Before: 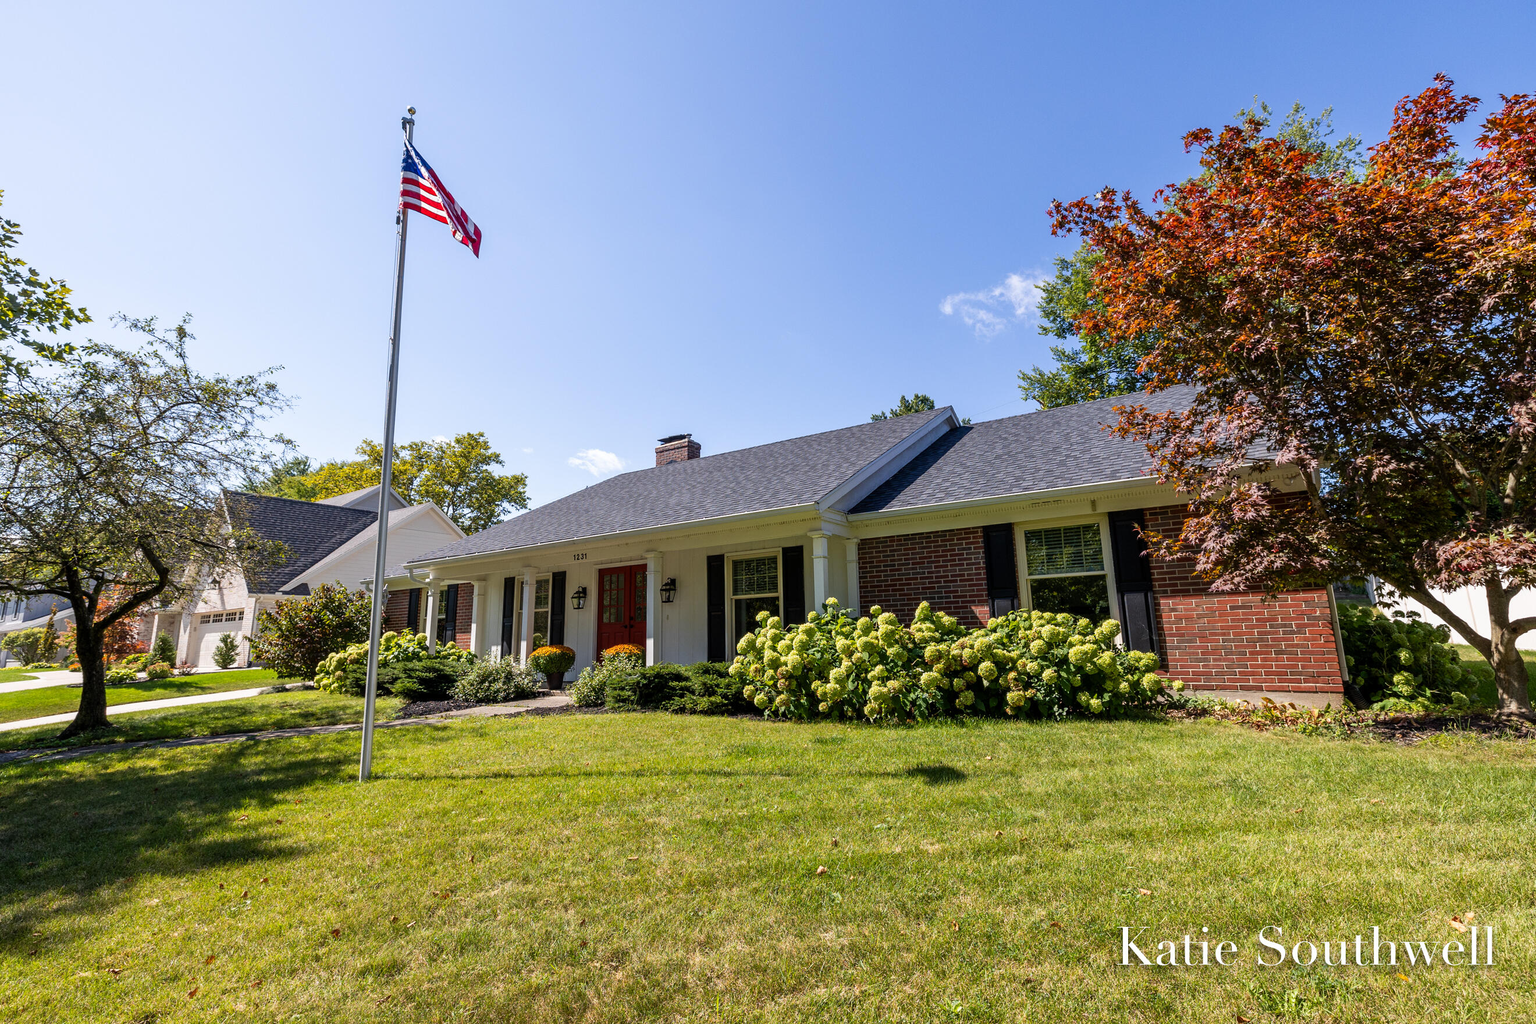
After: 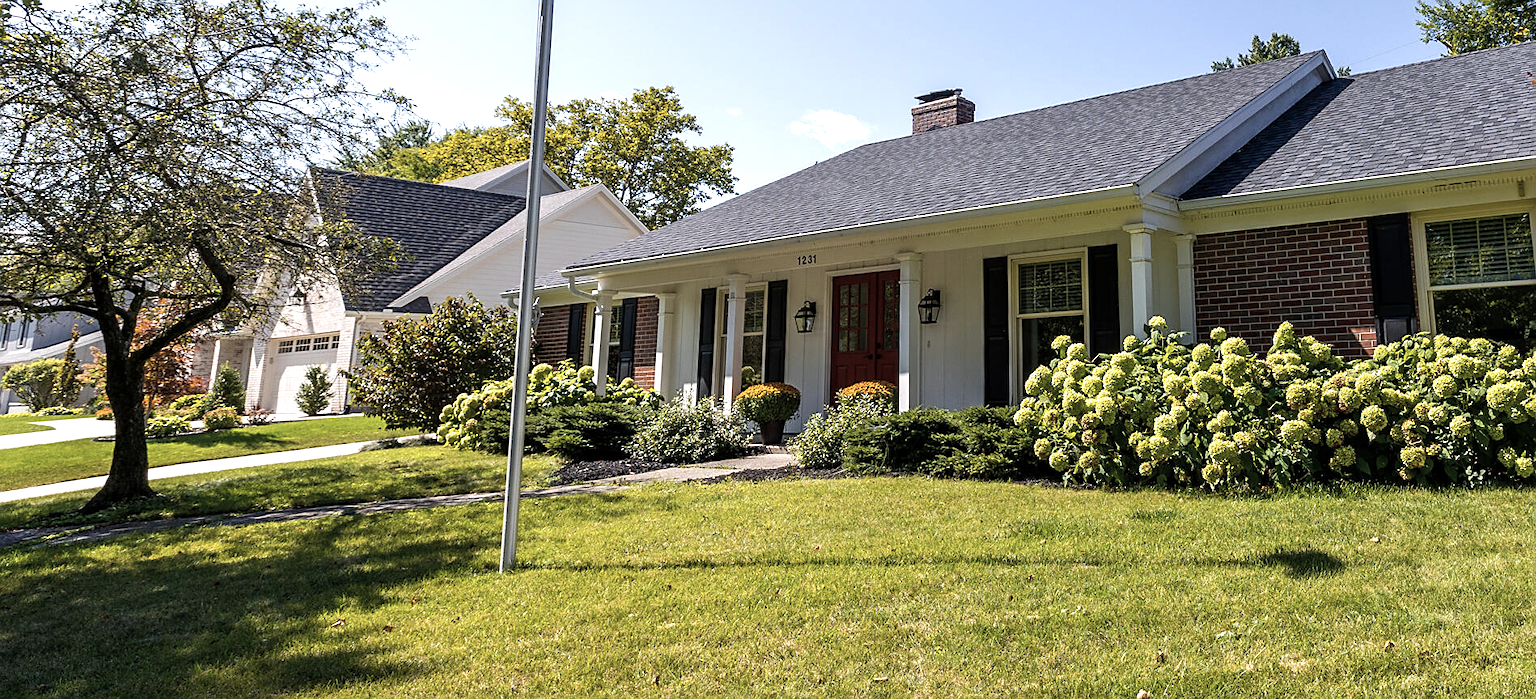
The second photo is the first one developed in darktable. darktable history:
color correction: highlights b* 0.012, saturation 0.581
sharpen: radius 1.908, amount 0.407, threshold 1.178
crop: top 36.145%, right 28.085%, bottom 14.496%
color balance rgb: shadows lift › chroma 1.021%, shadows lift › hue 240.87°, perceptual saturation grading › global saturation 30.785%, perceptual brilliance grading › highlights 9.266%, perceptual brilliance grading › mid-tones 4.685%, global vibrance 20%
